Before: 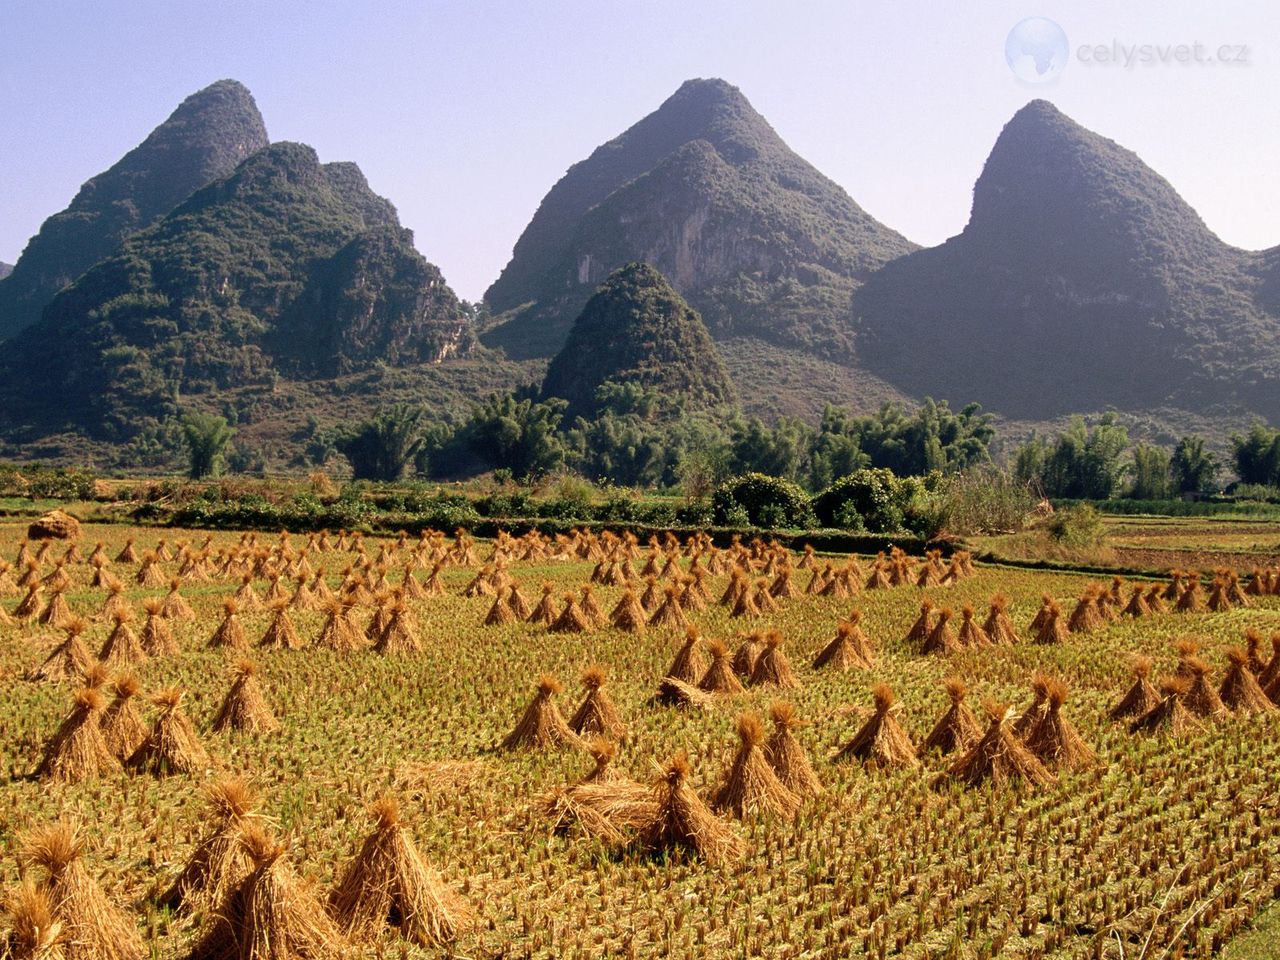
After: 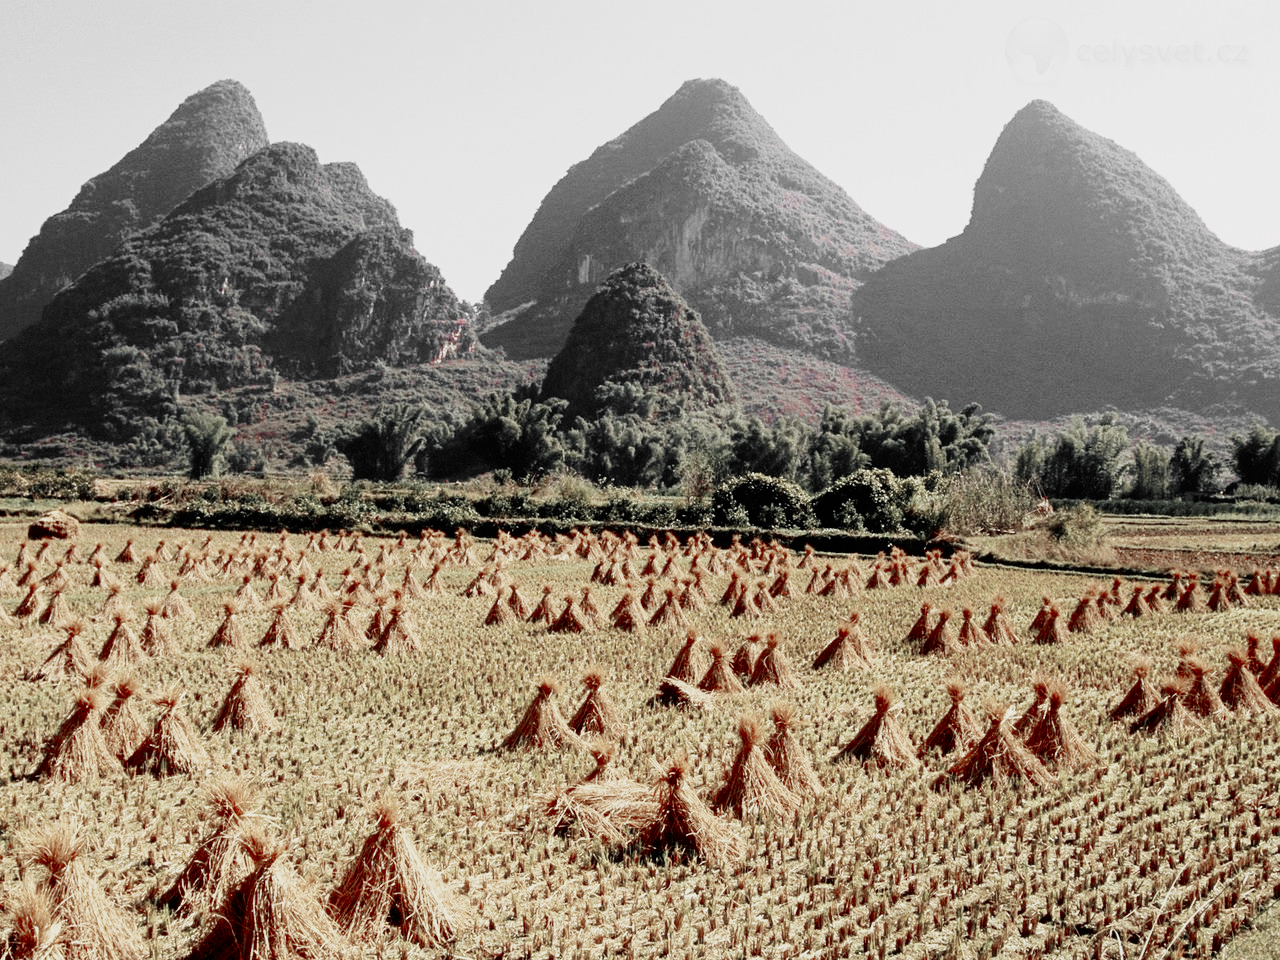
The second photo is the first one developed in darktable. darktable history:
exposure: exposure 0.6 EV, compensate highlight preservation false
color zones: curves: ch1 [(0, 0.831) (0.08, 0.771) (0.157, 0.268) (0.241, 0.207) (0.562, -0.005) (0.714, -0.013) (0.876, 0.01) (1, 0.831)]
sigmoid: contrast 1.7, skew -0.2, preserve hue 0%, red attenuation 0.1, red rotation 0.035, green attenuation 0.1, green rotation -0.017, blue attenuation 0.15, blue rotation -0.052, base primaries Rec2020
